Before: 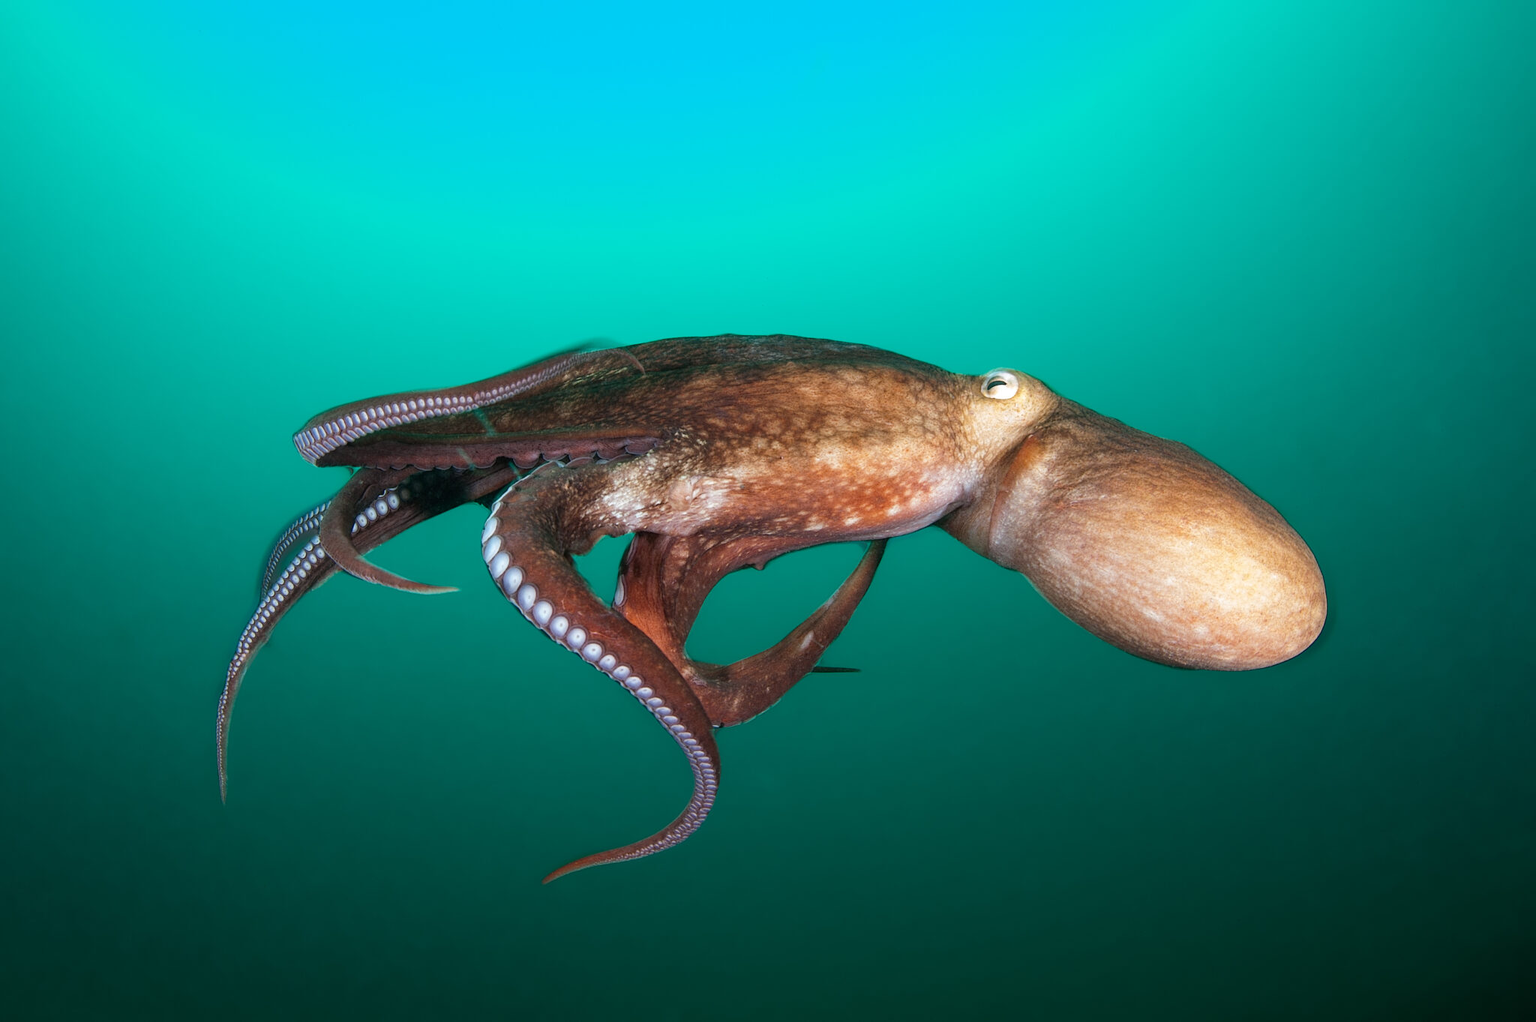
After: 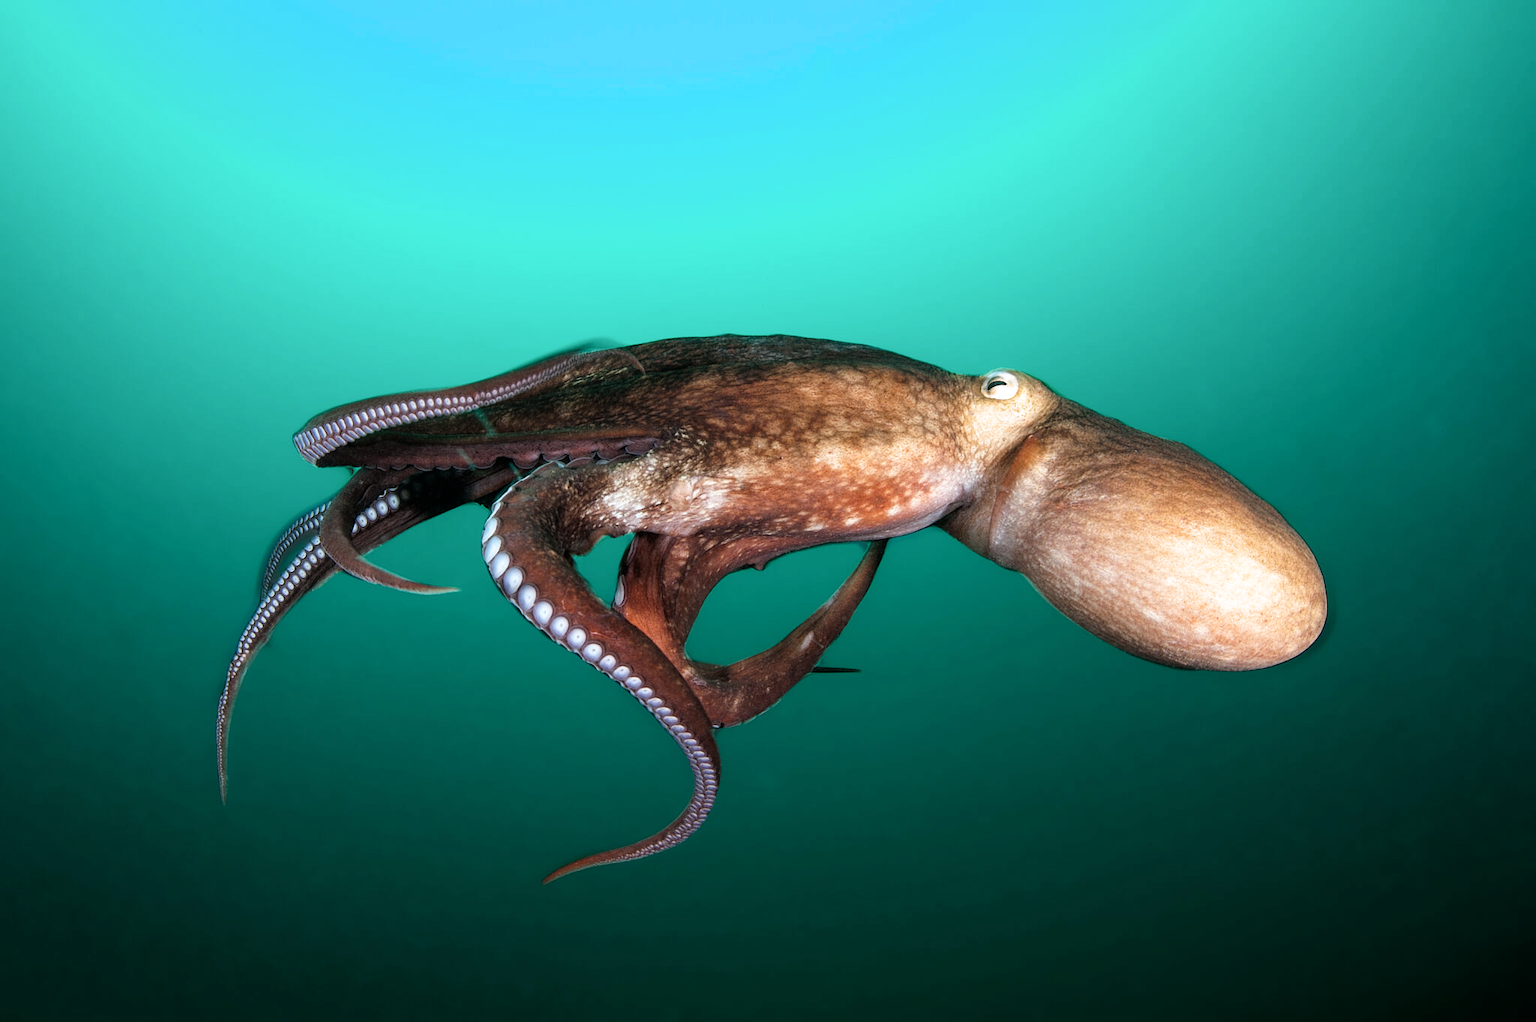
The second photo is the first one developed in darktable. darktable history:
filmic rgb: black relative exposure -7.98 EV, white relative exposure 2.47 EV, threshold 3.06 EV, hardness 6.41, color science v6 (2022), enable highlight reconstruction true
